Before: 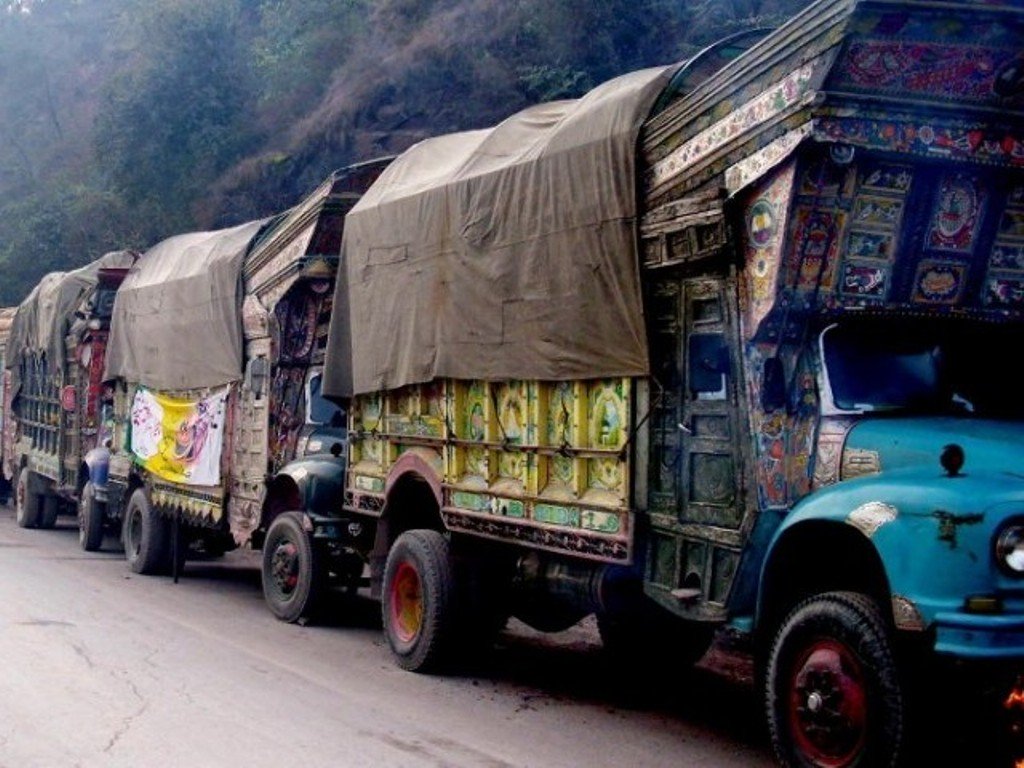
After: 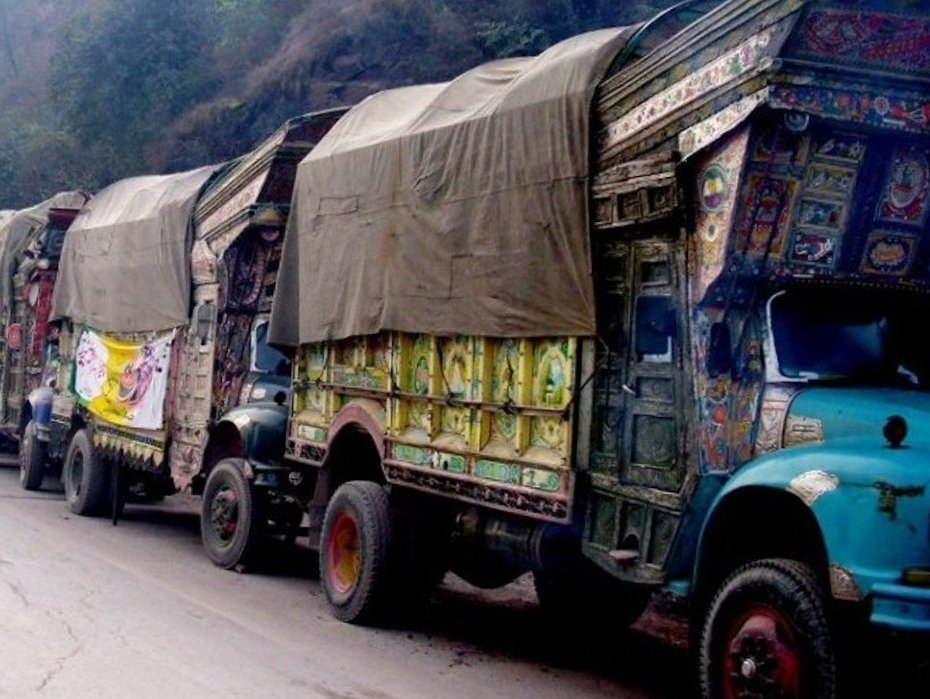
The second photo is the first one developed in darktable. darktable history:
crop and rotate: angle -2.15°, left 3.074%, top 3.789%, right 1.521%, bottom 0.582%
